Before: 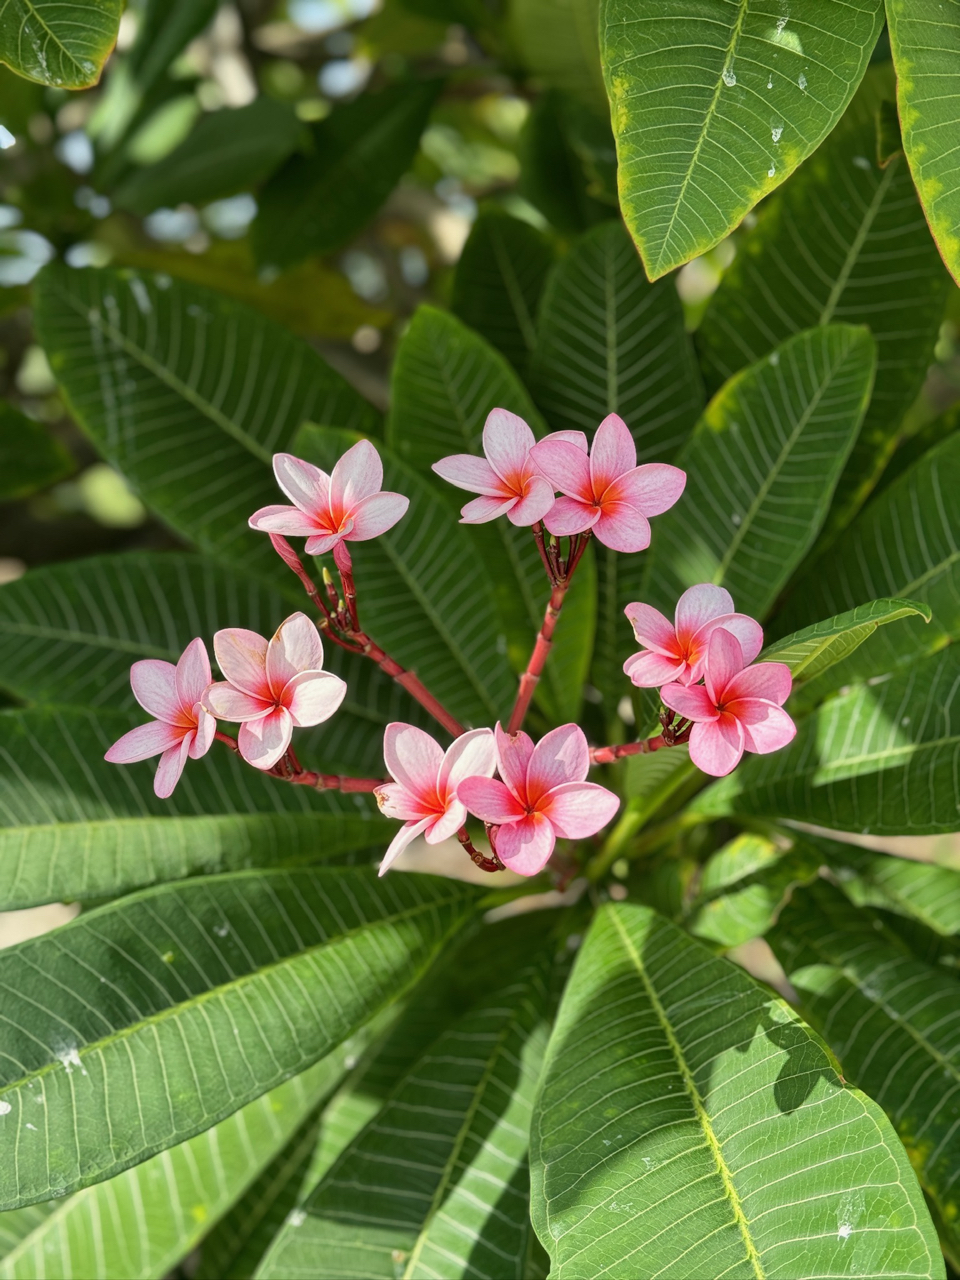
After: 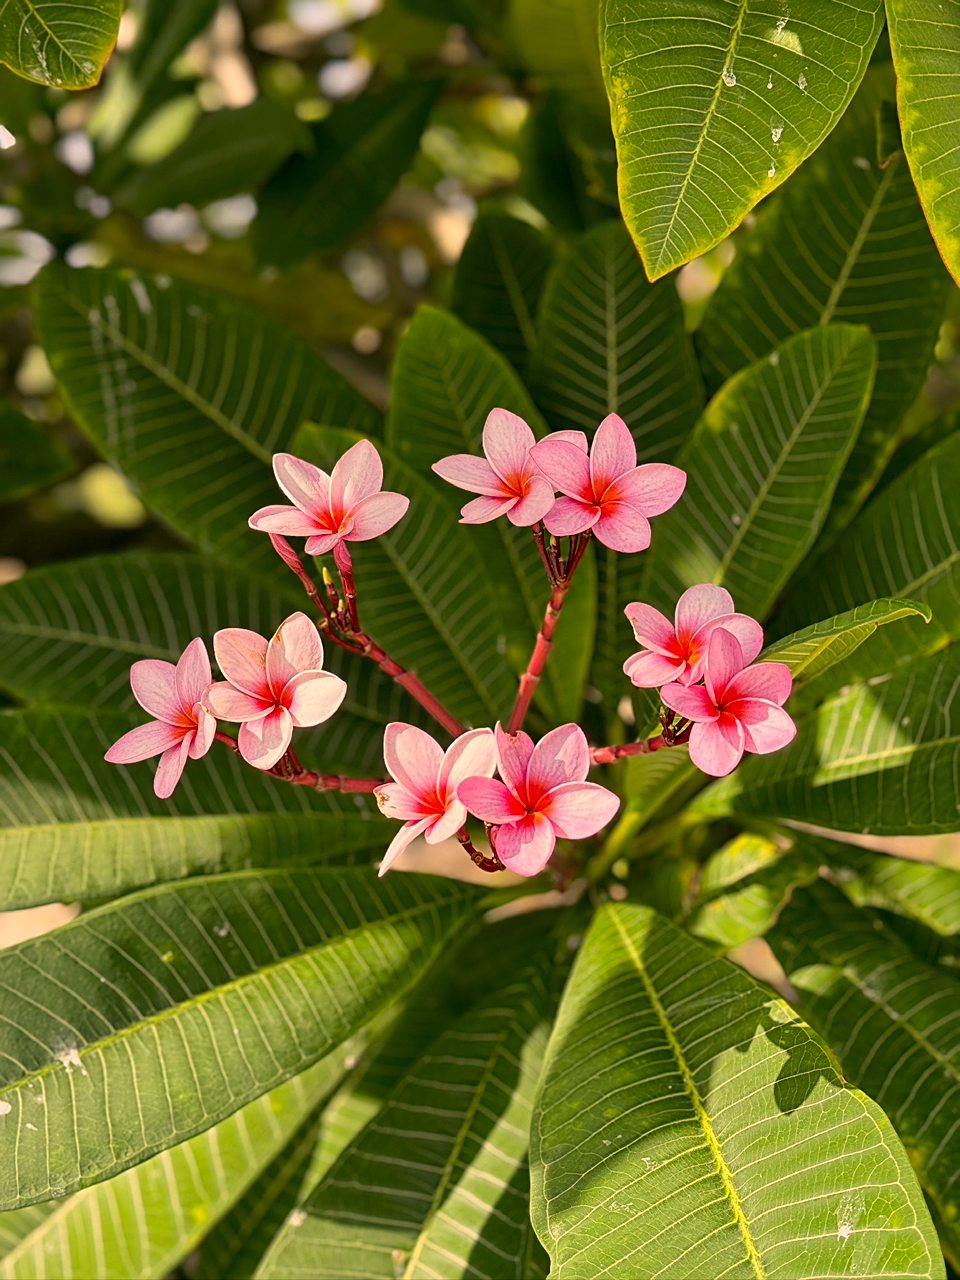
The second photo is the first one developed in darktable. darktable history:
sharpen: on, module defaults
color correction: highlights a* 17.88, highlights b* 18.79
